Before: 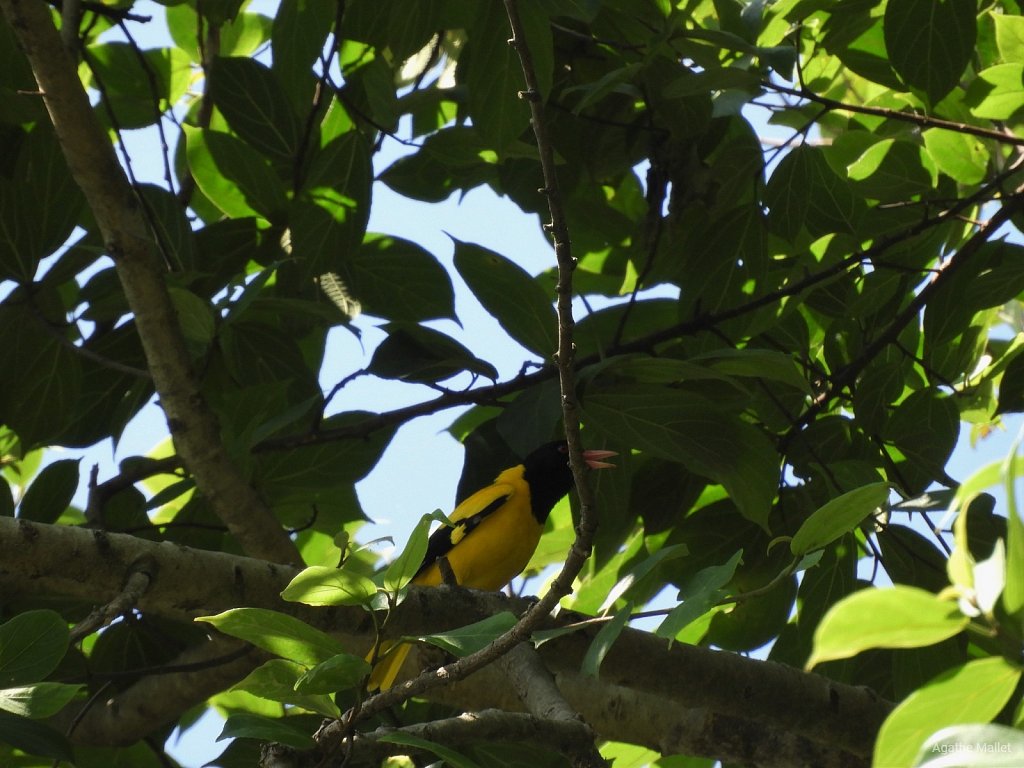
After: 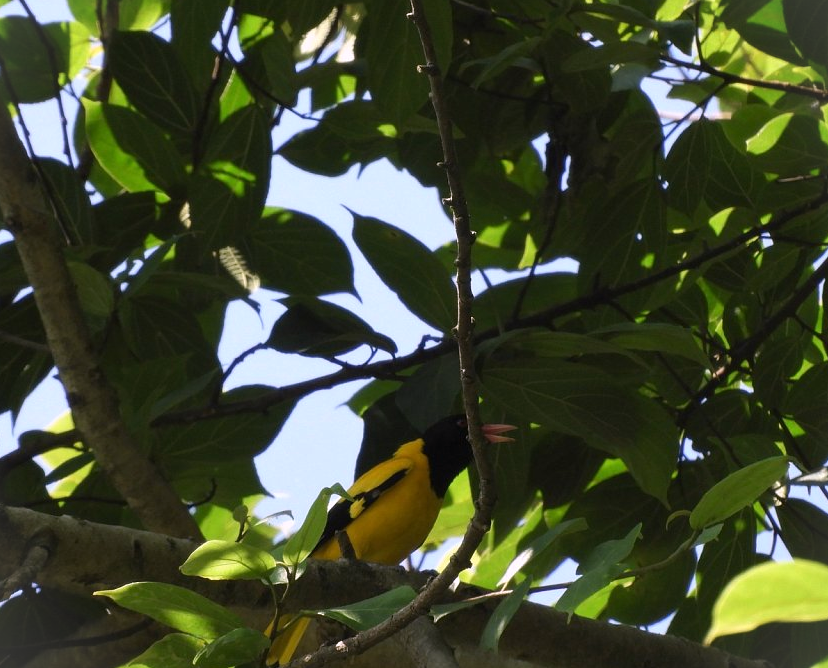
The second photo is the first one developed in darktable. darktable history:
vignetting: fall-off start 100%, brightness 0.05, saturation 0
white balance: red 1.05, blue 1.072
crop: left 9.929%, top 3.475%, right 9.188%, bottom 9.529%
